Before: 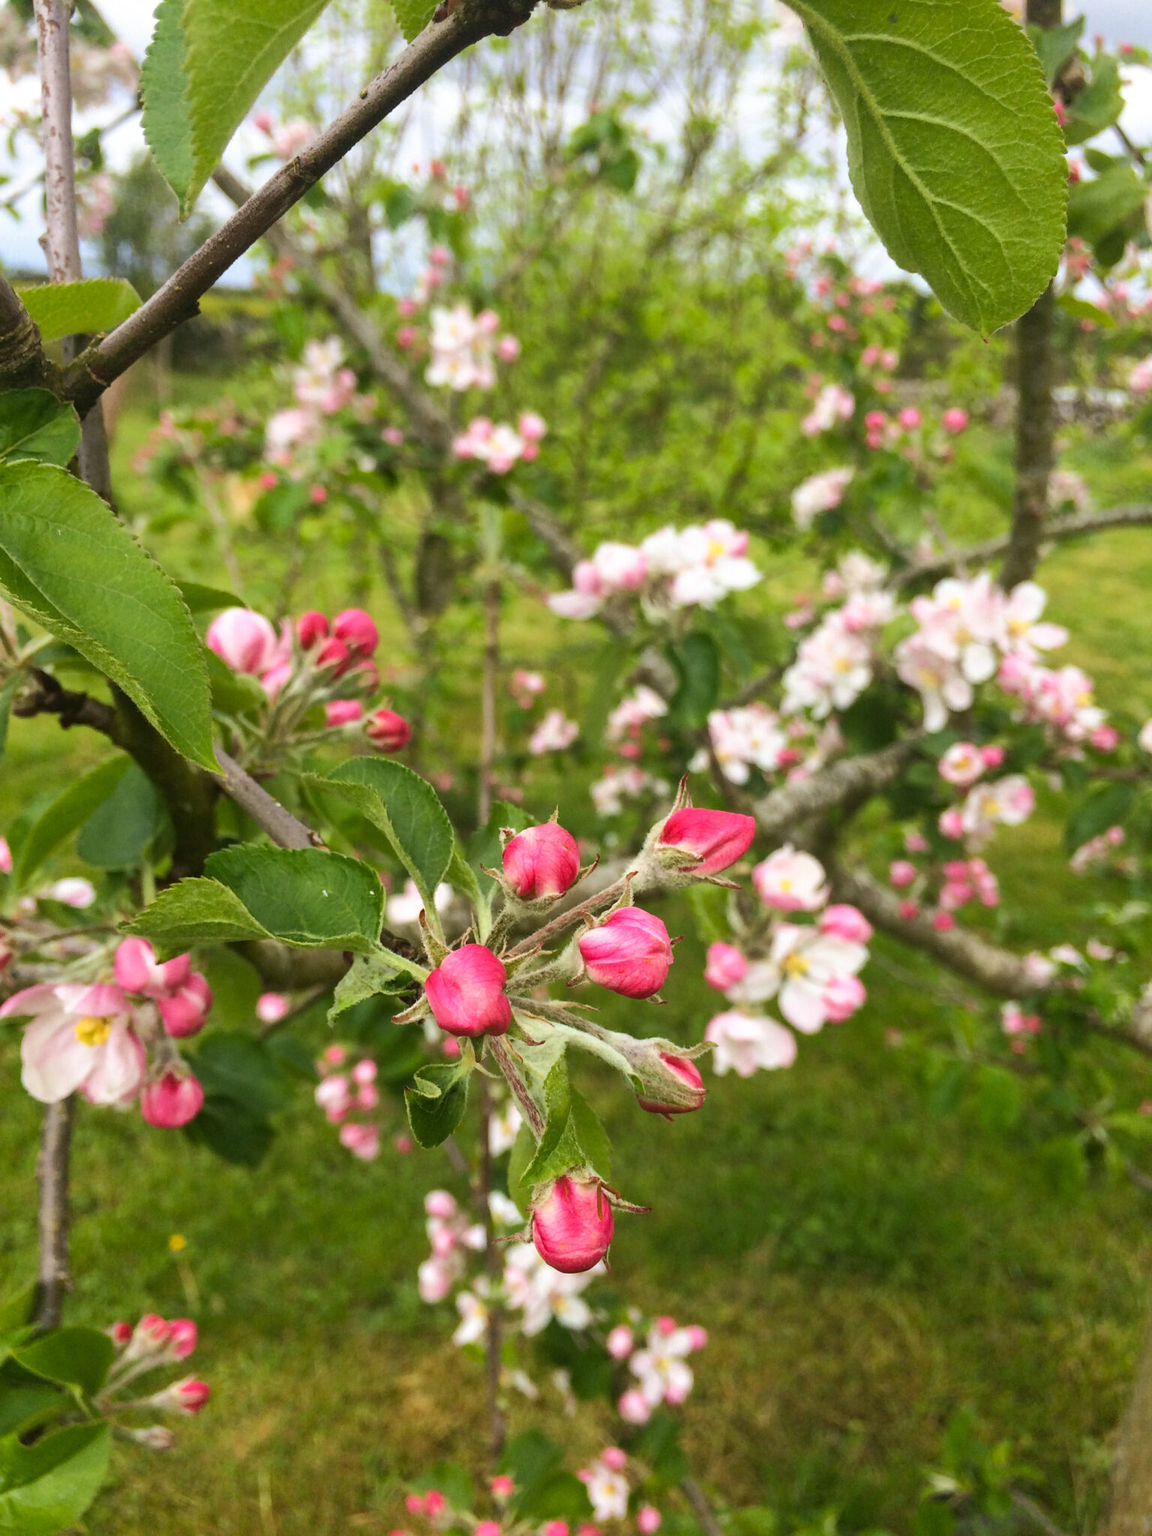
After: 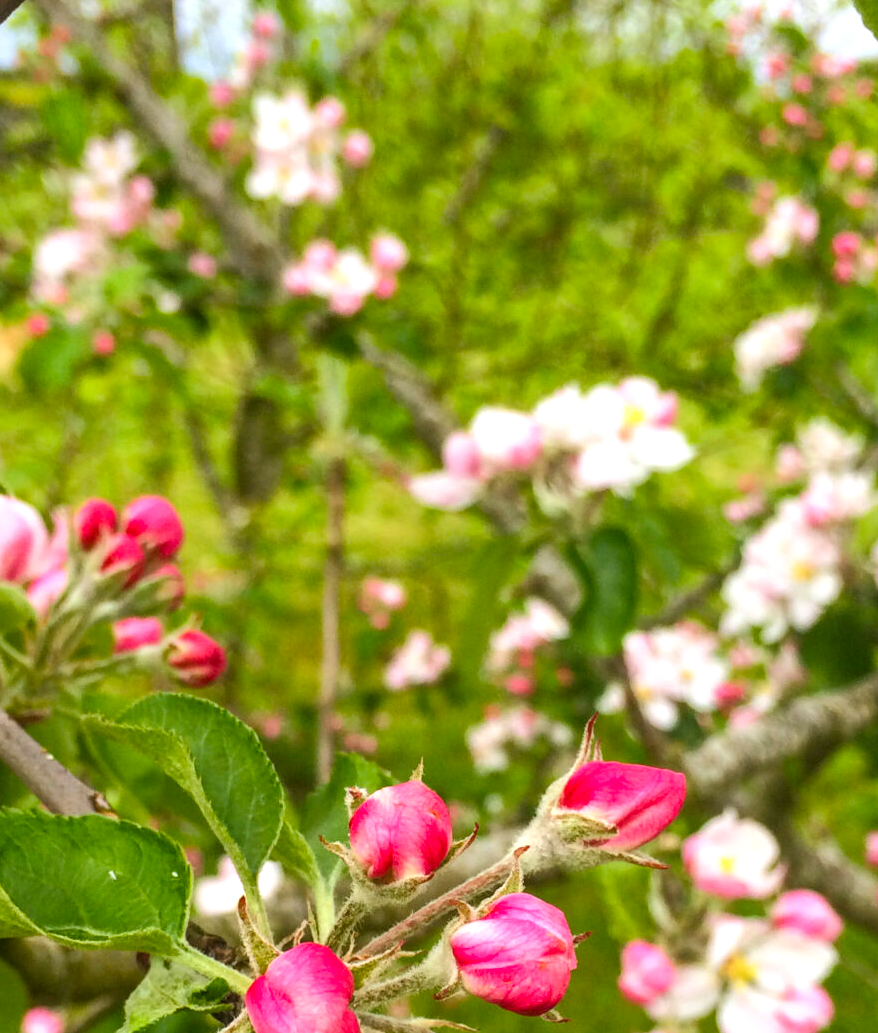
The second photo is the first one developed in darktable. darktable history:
exposure: exposure 0.128 EV, compensate highlight preservation false
local contrast: on, module defaults
crop: left 20.932%, top 15.471%, right 21.848%, bottom 34.081%
contrast brightness saturation: contrast 0.03, brightness 0.06, saturation 0.13
color balance rgb: linear chroma grading › shadows 19.44%, linear chroma grading › highlights 3.42%, linear chroma grading › mid-tones 10.16%
